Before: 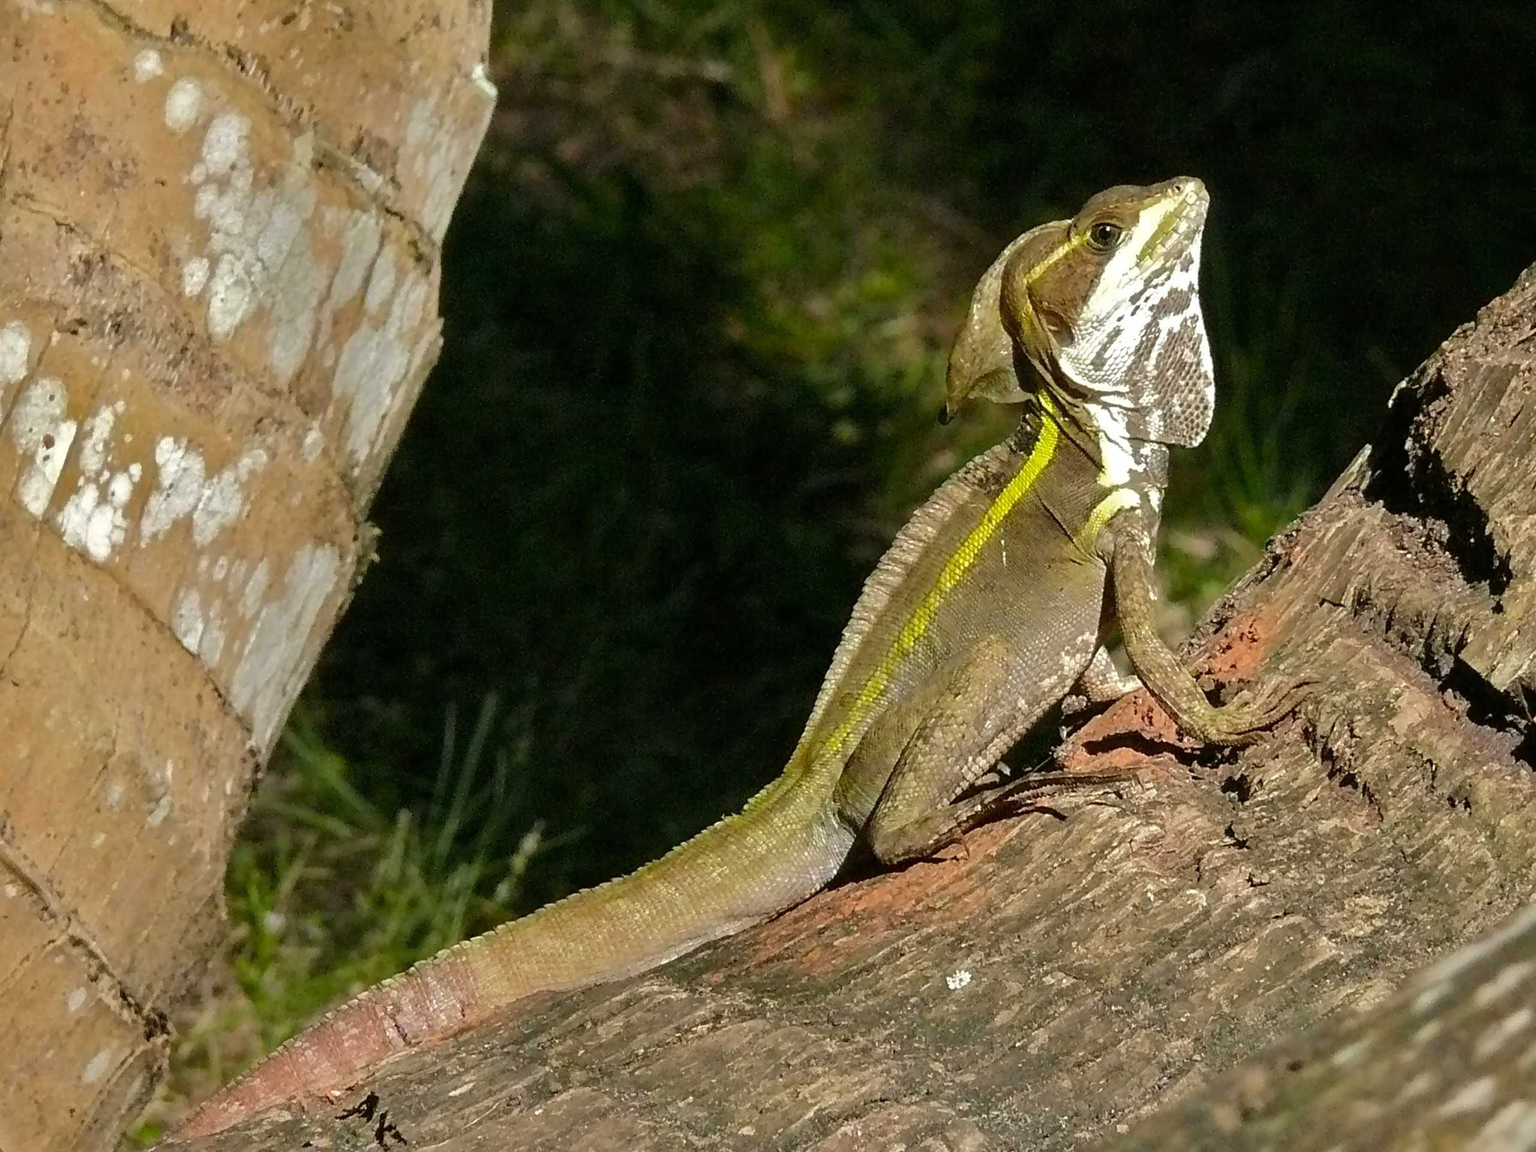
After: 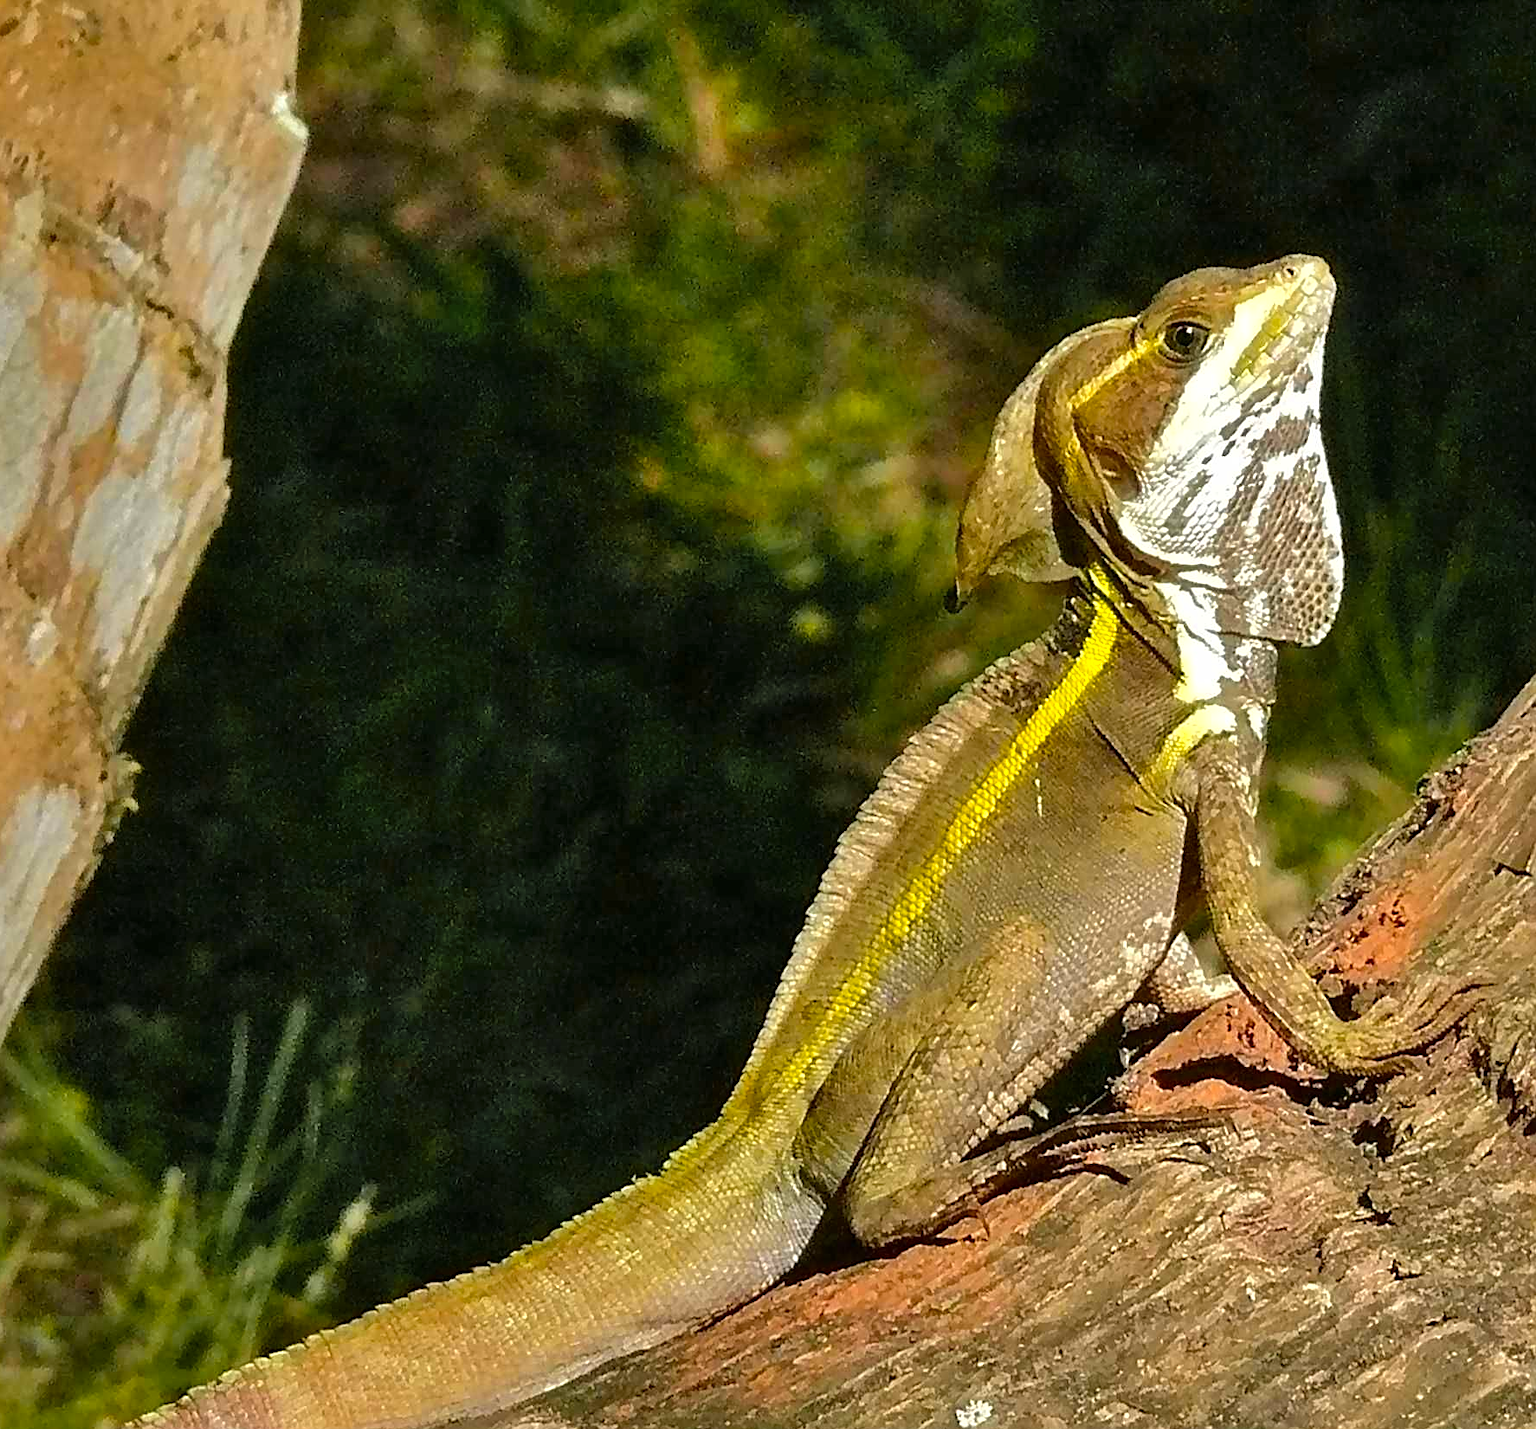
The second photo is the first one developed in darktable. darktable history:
crop: left 18.479%, right 12.2%, bottom 13.971%
sharpen: on, module defaults
shadows and highlights: shadows 52.42, soften with gaussian
color zones: curves: ch0 [(0, 0.511) (0.143, 0.531) (0.286, 0.56) (0.429, 0.5) (0.571, 0.5) (0.714, 0.5) (0.857, 0.5) (1, 0.5)]; ch1 [(0, 0.525) (0.143, 0.705) (0.286, 0.715) (0.429, 0.35) (0.571, 0.35) (0.714, 0.35) (0.857, 0.4) (1, 0.4)]; ch2 [(0, 0.572) (0.143, 0.512) (0.286, 0.473) (0.429, 0.45) (0.571, 0.5) (0.714, 0.5) (0.857, 0.518) (1, 0.518)]
